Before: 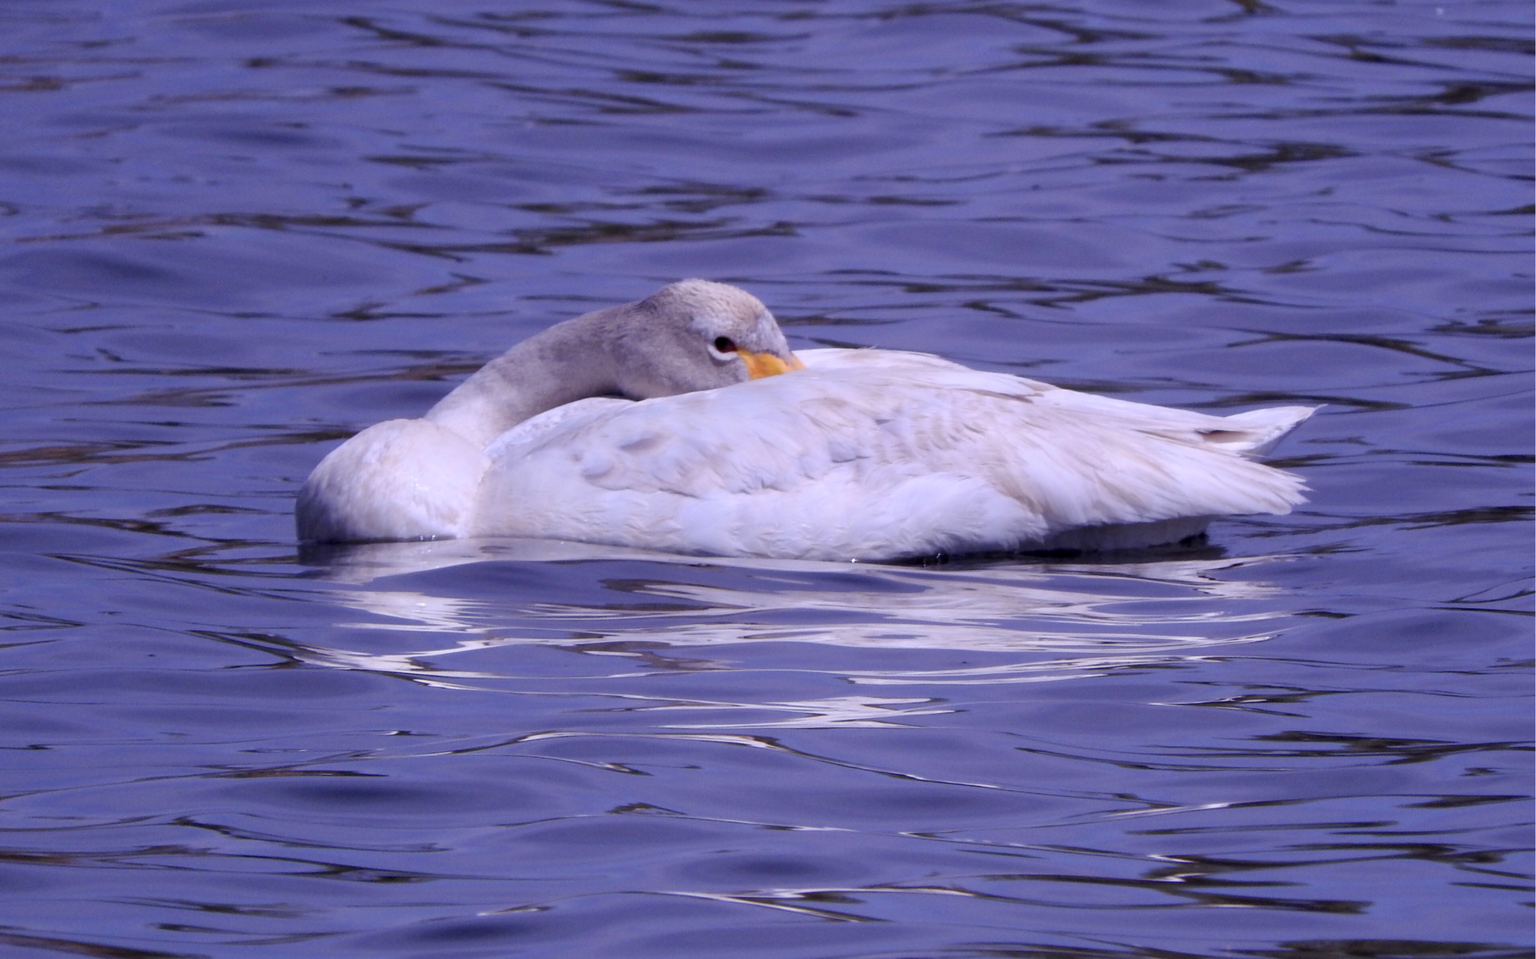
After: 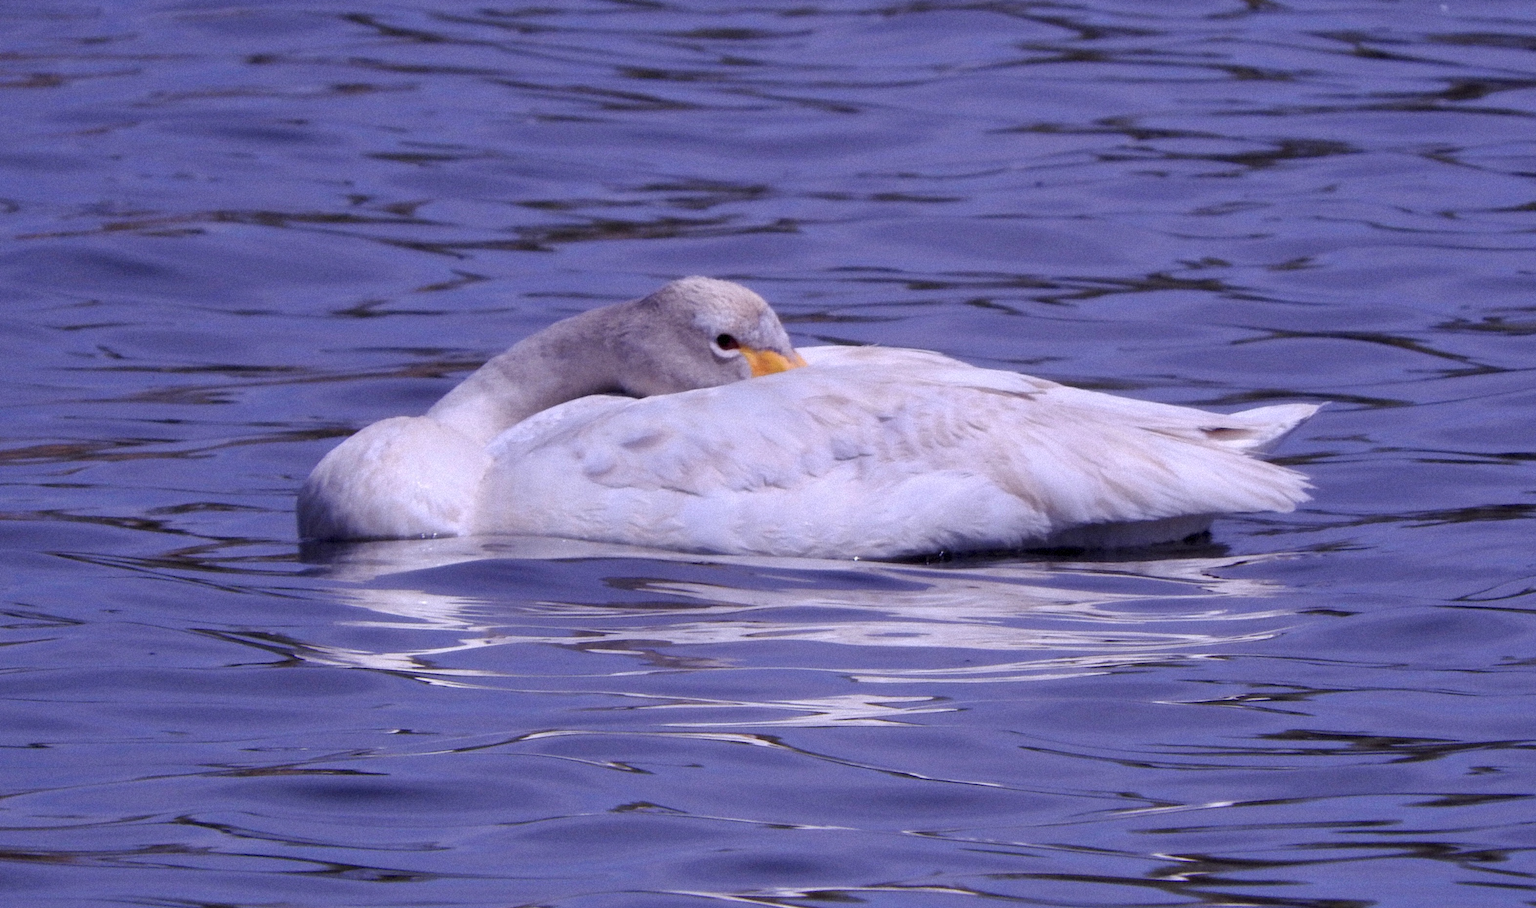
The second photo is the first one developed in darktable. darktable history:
shadows and highlights: shadows 37.27, highlights -28.18, soften with gaussian
crop: top 0.448%, right 0.264%, bottom 5.045%
grain: mid-tones bias 0%
